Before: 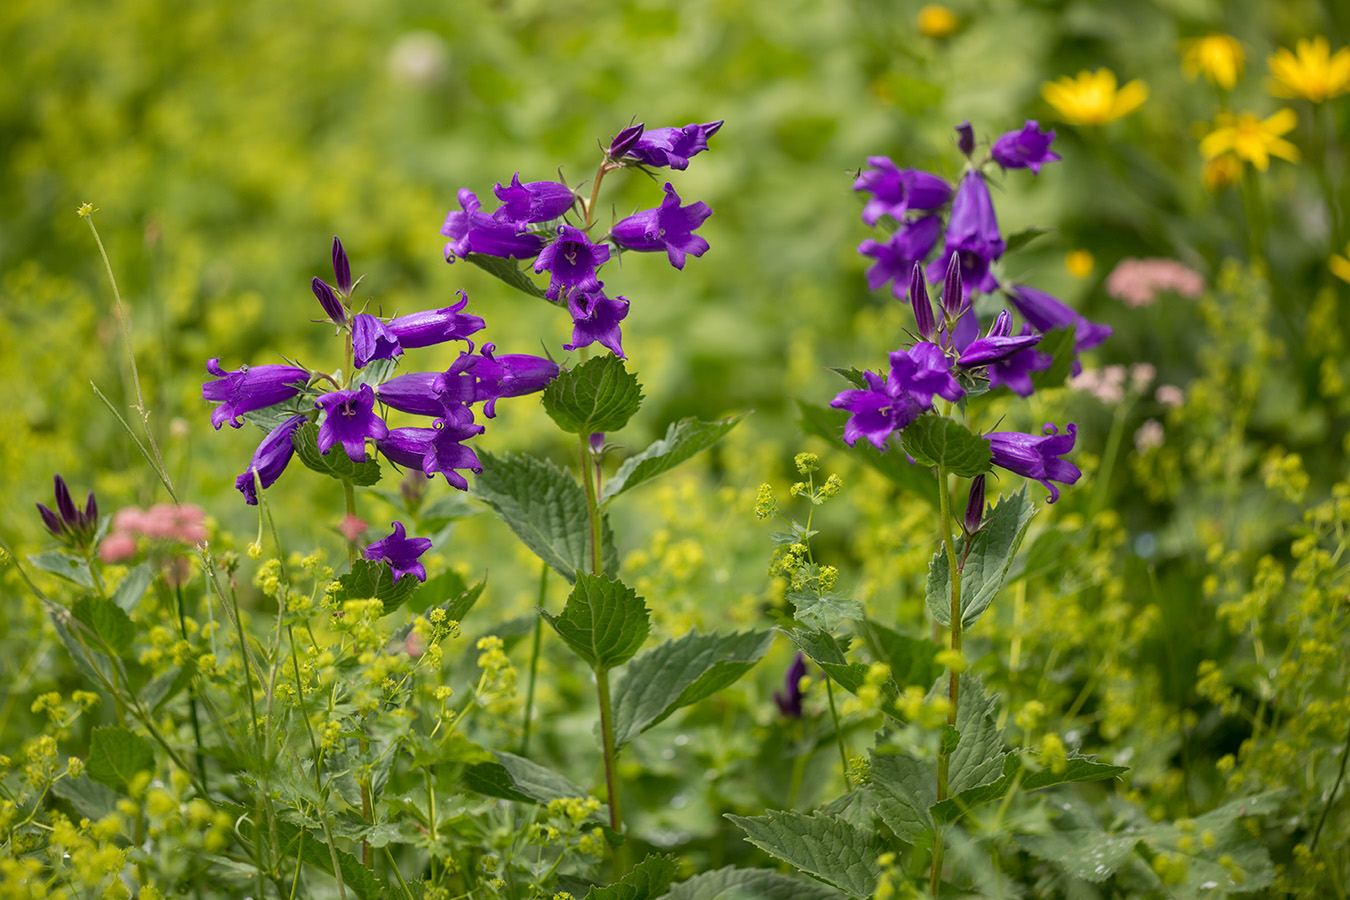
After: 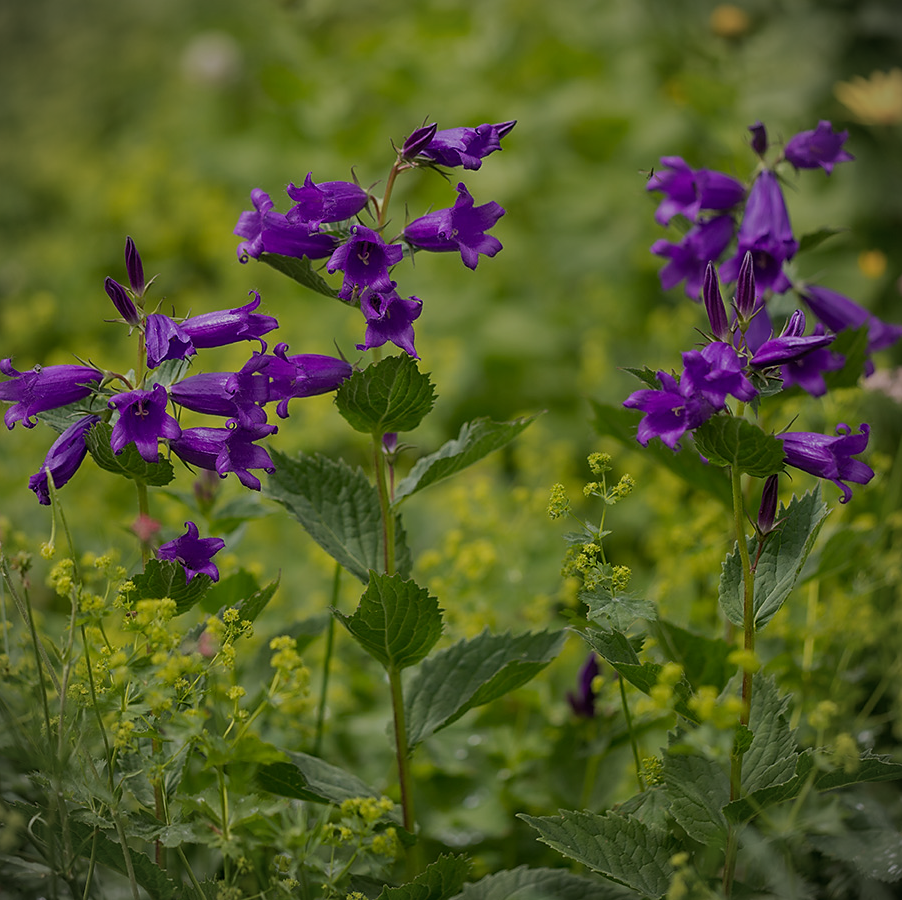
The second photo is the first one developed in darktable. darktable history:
exposure: exposure -0.921 EV, compensate highlight preservation false
vignetting: fall-off start 91.79%
sharpen: radius 1.438, amount 0.406, threshold 1.359
crop: left 15.373%, right 17.804%
